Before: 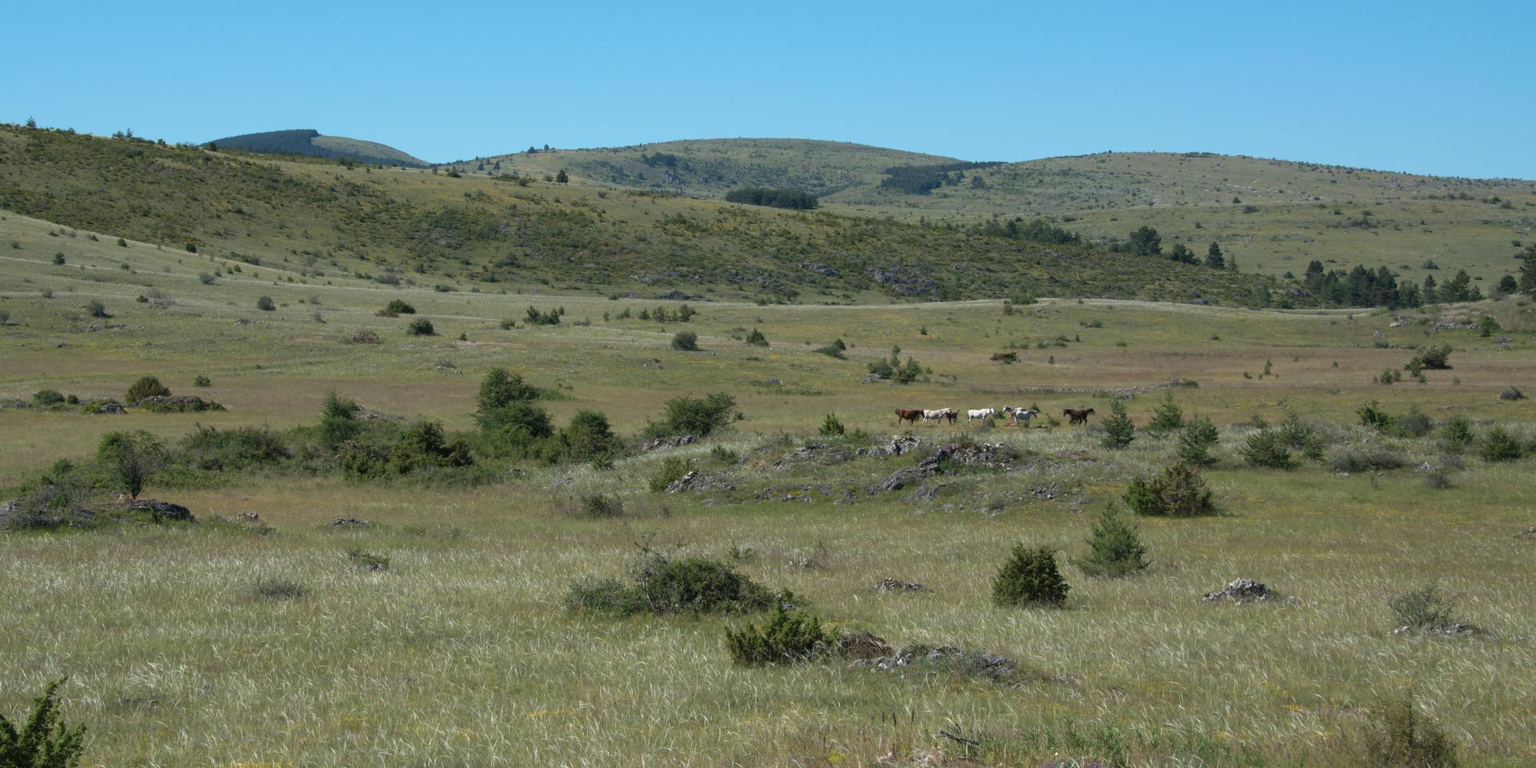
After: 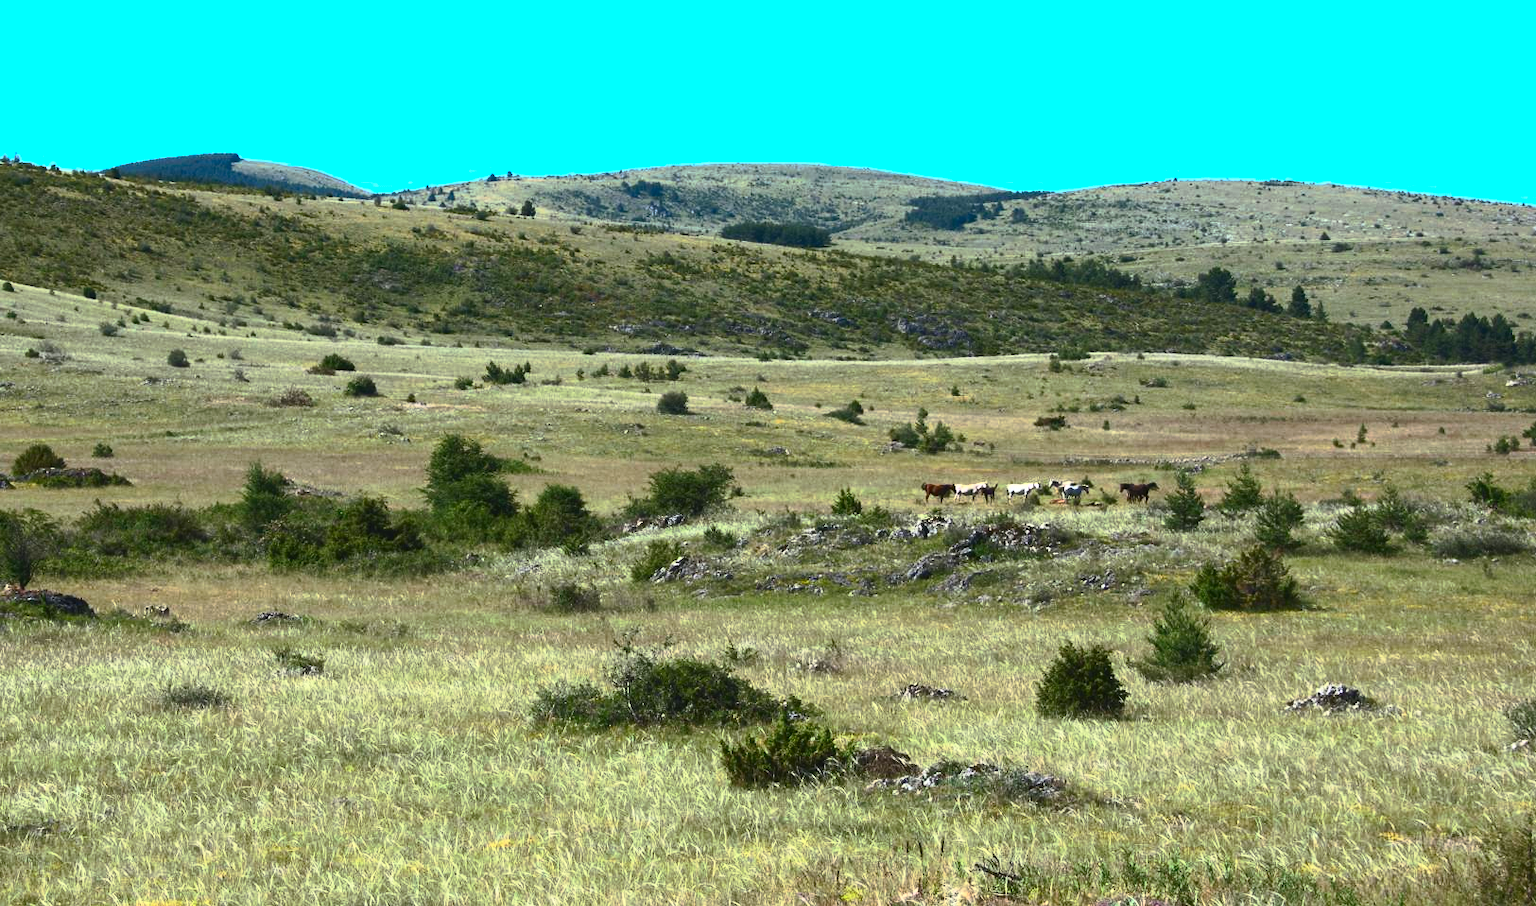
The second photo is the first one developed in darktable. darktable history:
crop: left 7.539%, right 7.821%
contrast brightness saturation: contrast 0.85, brightness 0.599, saturation 0.589
tone curve: curves: ch0 [(0, 0) (0.568, 0.517) (0.8, 0.717) (1, 1)], preserve colors none
